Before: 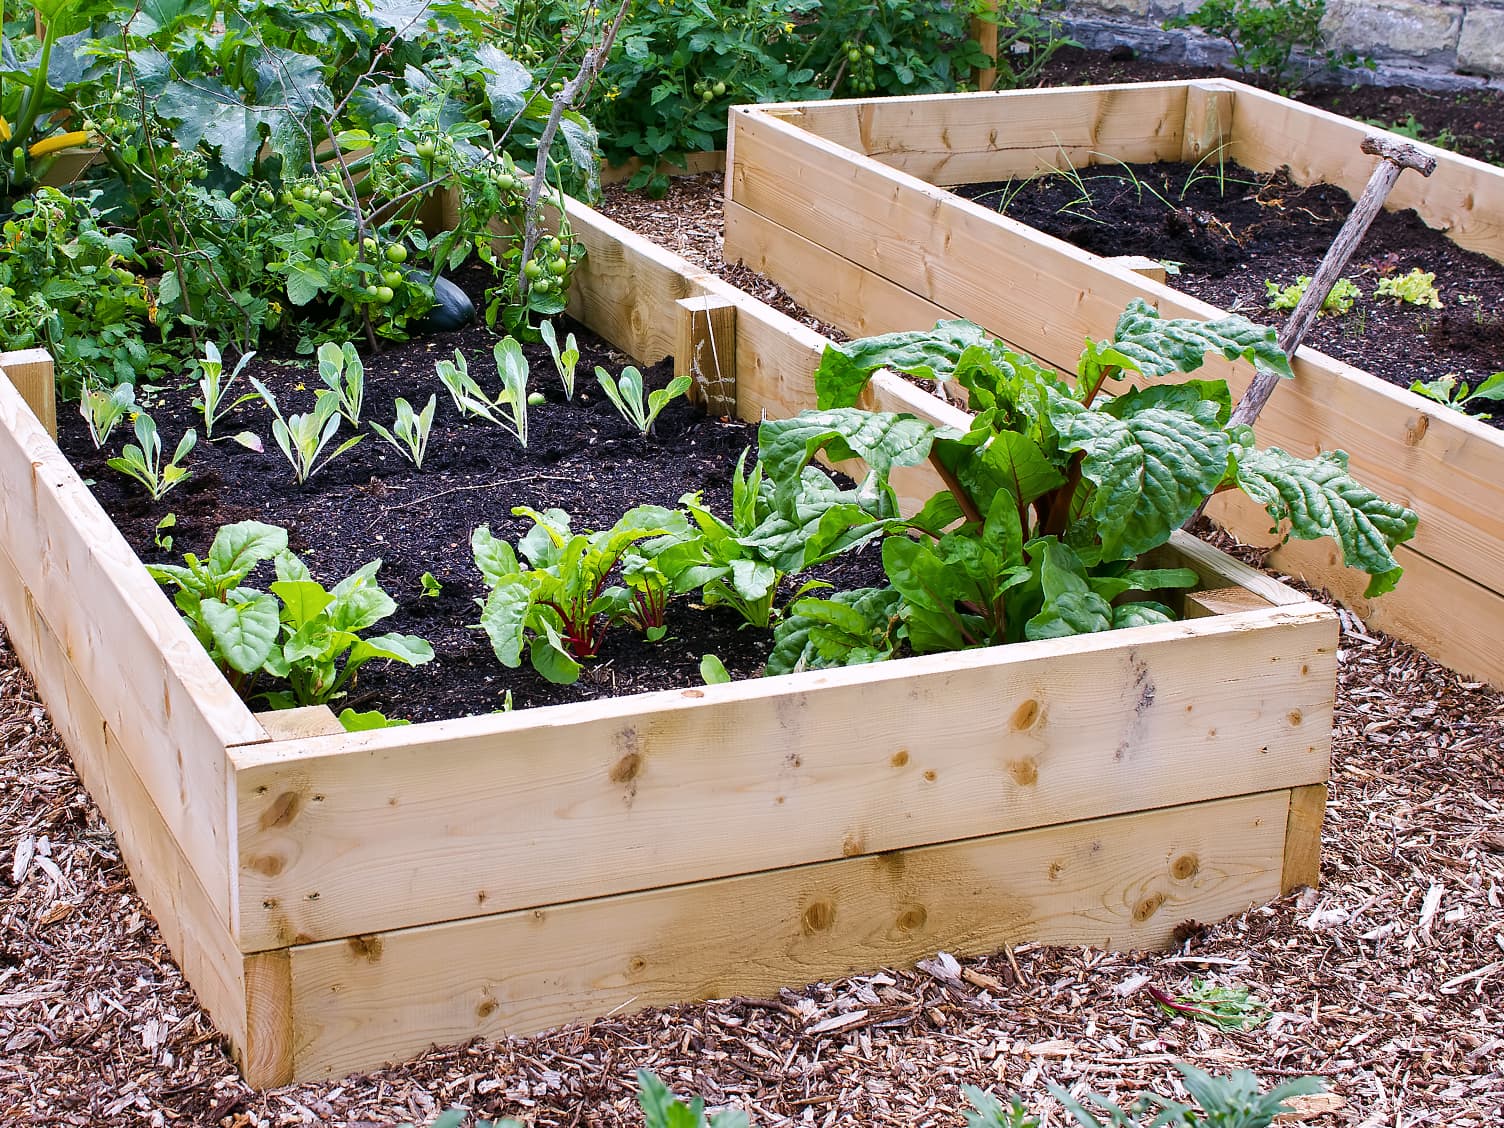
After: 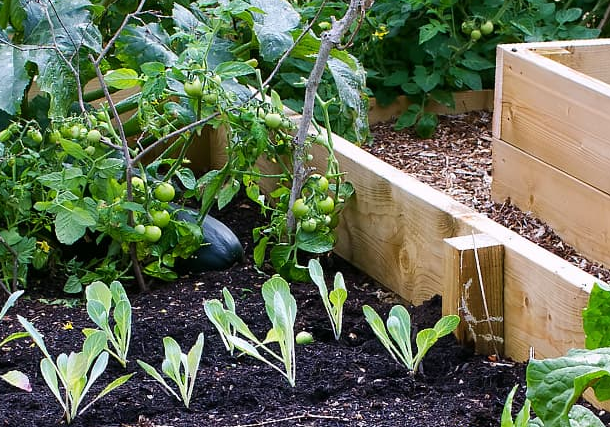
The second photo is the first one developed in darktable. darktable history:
crop: left 15.452%, top 5.459%, right 43.956%, bottom 56.62%
white balance: emerald 1
